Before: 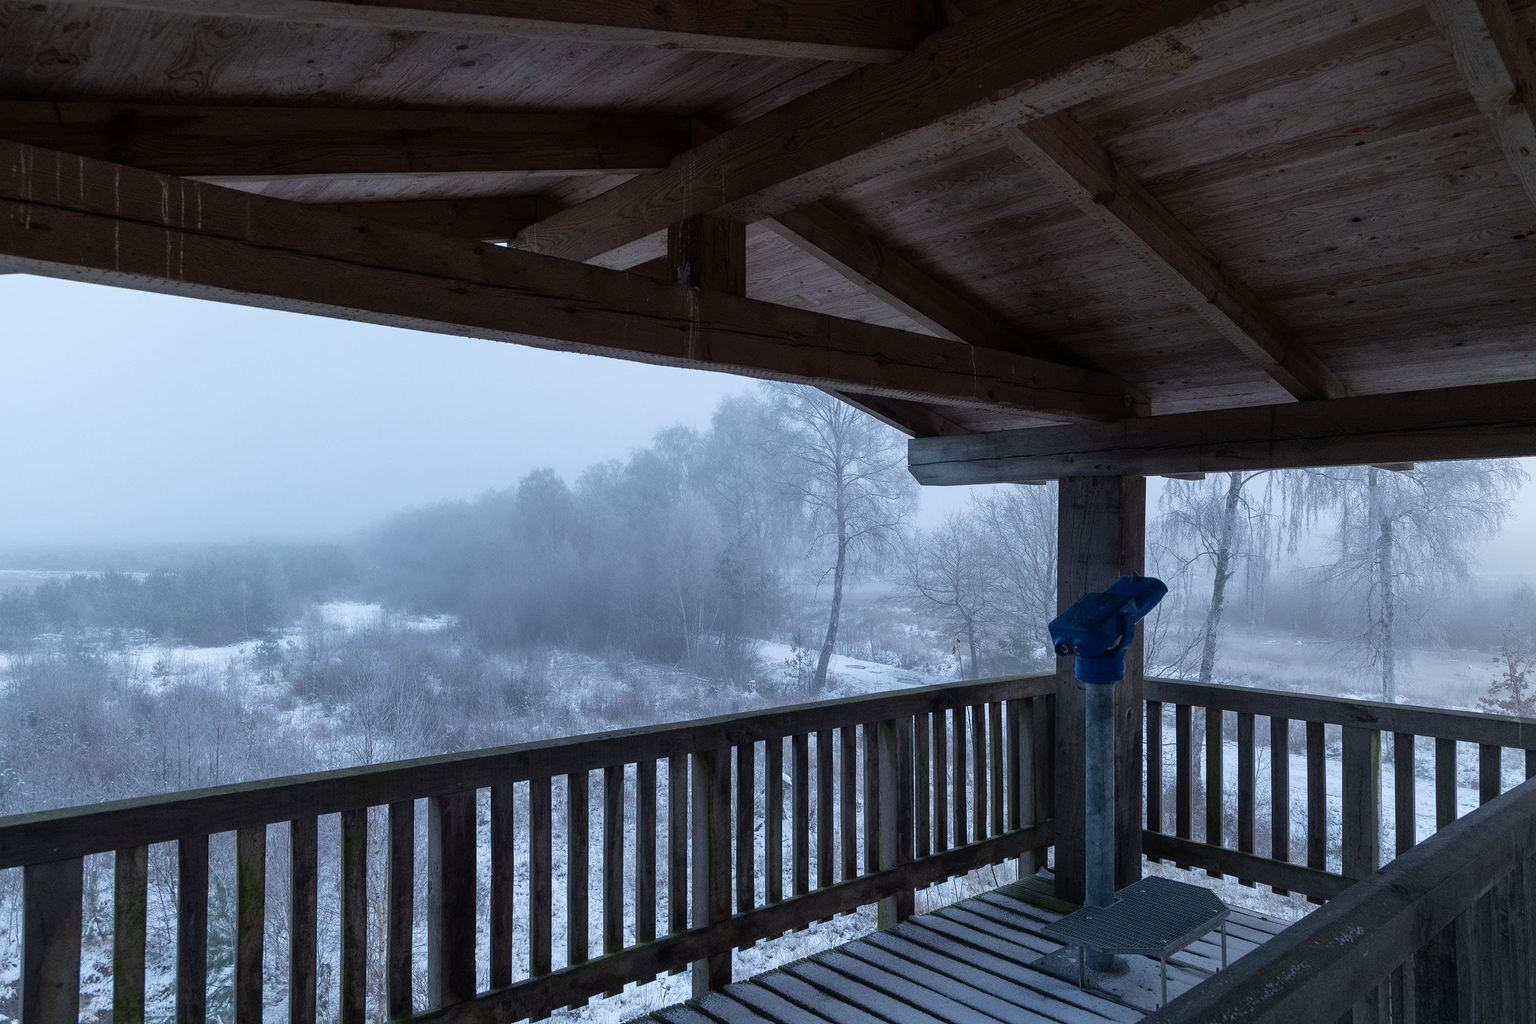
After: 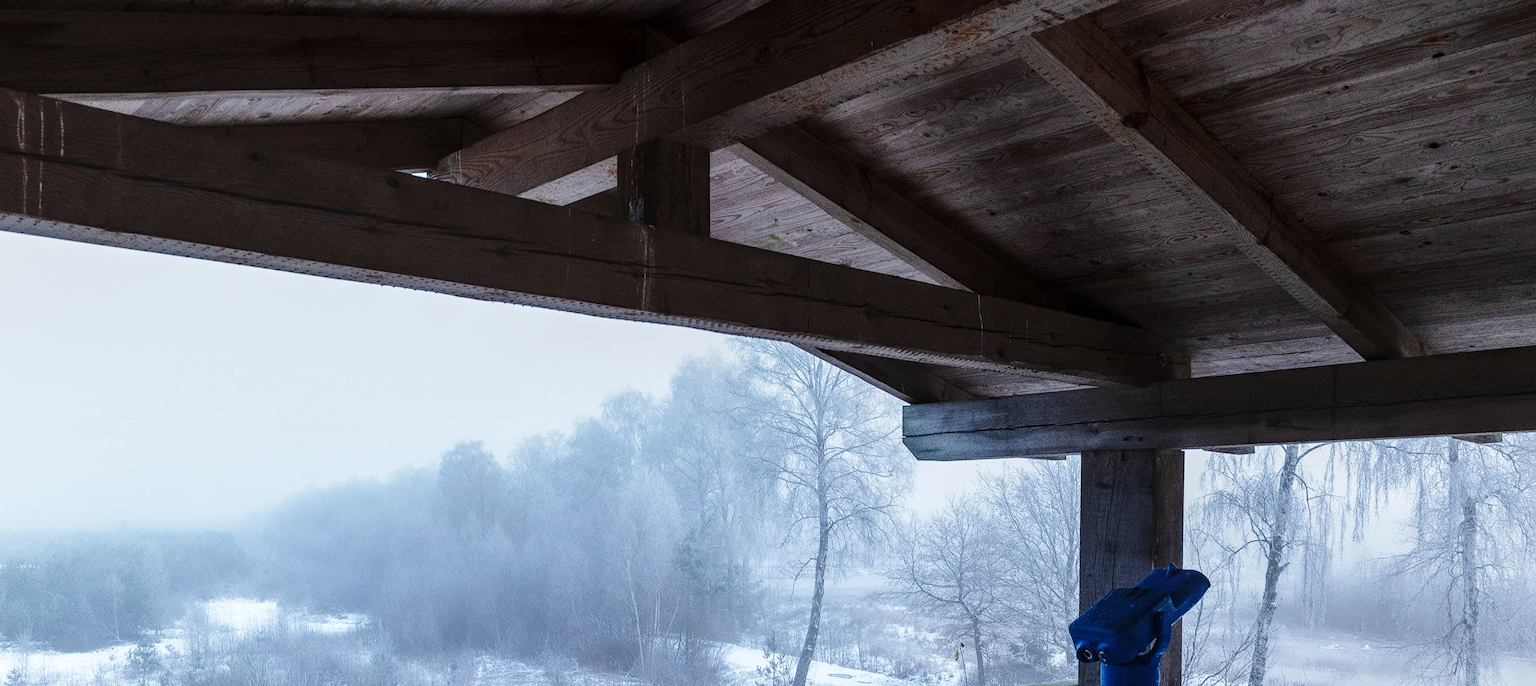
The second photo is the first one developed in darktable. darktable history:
crop and rotate: left 9.633%, top 9.501%, right 6.054%, bottom 33.916%
base curve: curves: ch0 [(0, 0) (0.028, 0.03) (0.121, 0.232) (0.46, 0.748) (0.859, 0.968) (1, 1)], preserve colors none
local contrast: on, module defaults
